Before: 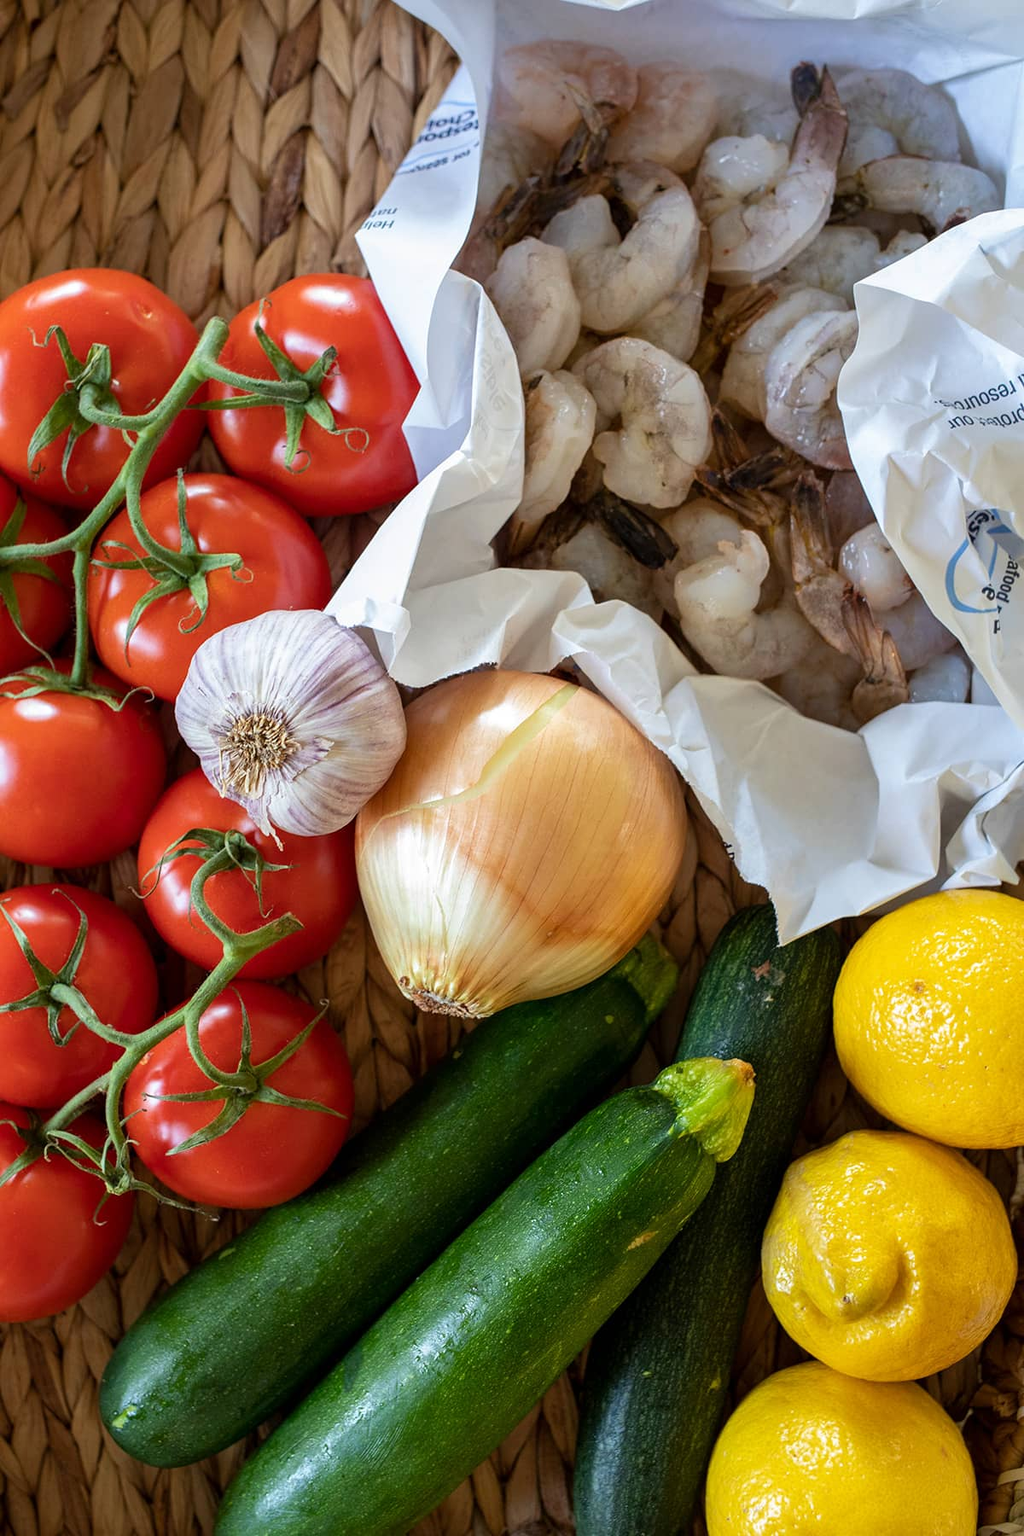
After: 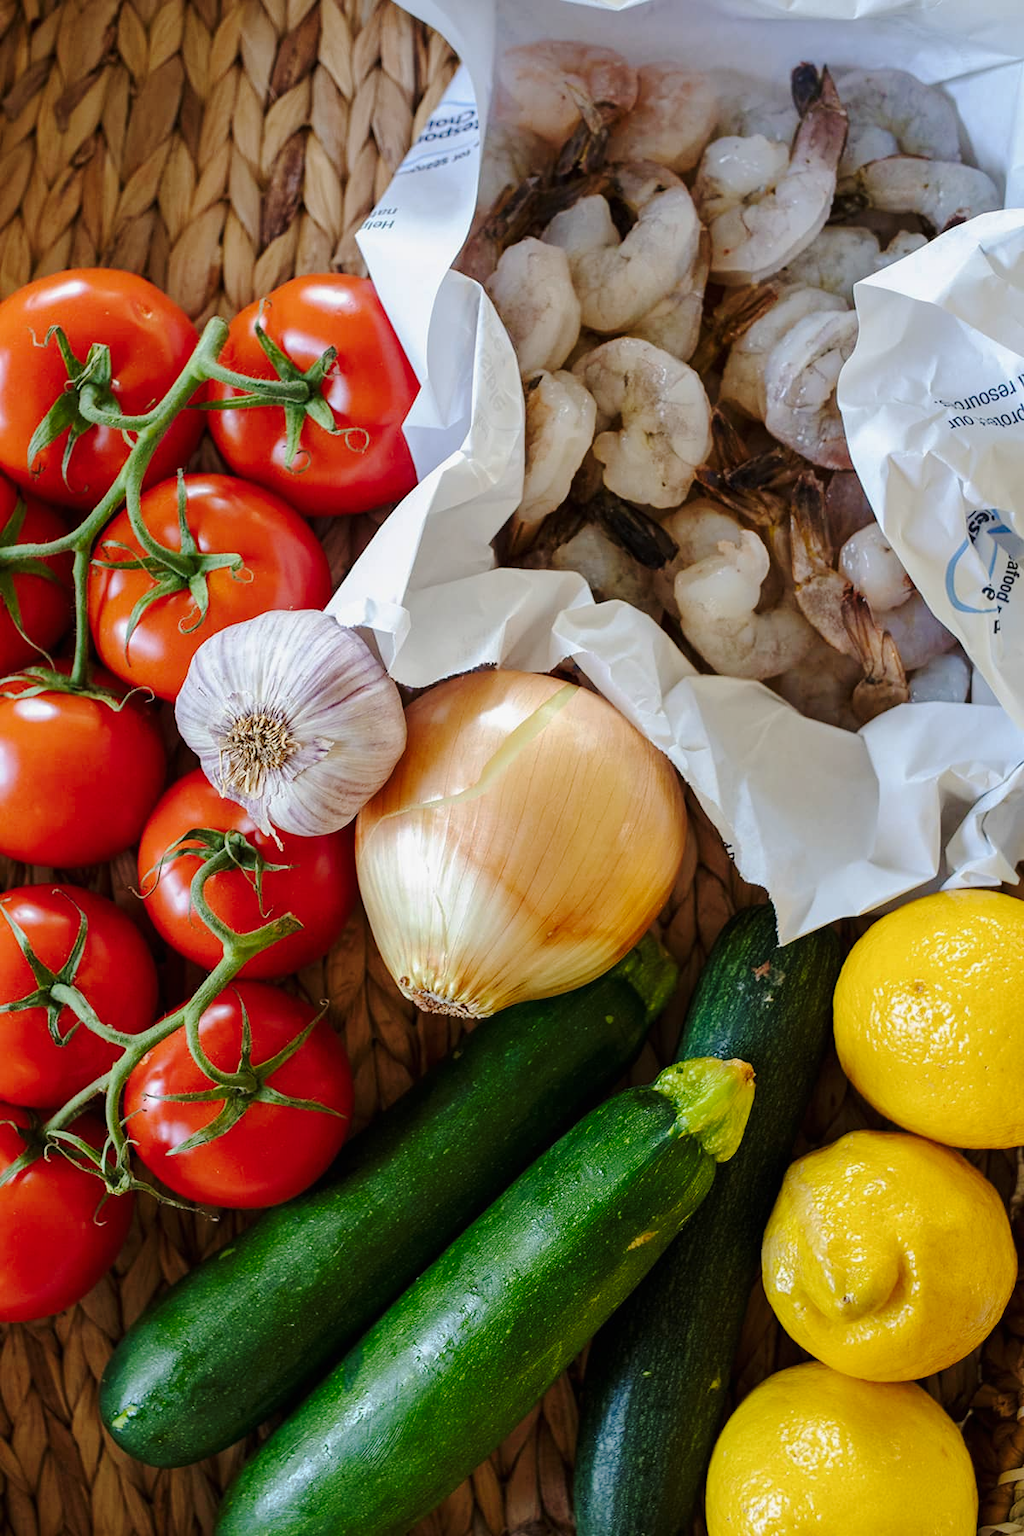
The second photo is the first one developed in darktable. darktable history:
tone curve: curves: ch0 [(0, 0.003) (0.211, 0.174) (0.482, 0.519) (0.843, 0.821) (0.992, 0.971)]; ch1 [(0, 0) (0.276, 0.206) (0.393, 0.364) (0.482, 0.477) (0.506, 0.5) (0.523, 0.523) (0.572, 0.592) (0.635, 0.665) (0.695, 0.759) (1, 1)]; ch2 [(0, 0) (0.438, 0.456) (0.498, 0.497) (0.536, 0.527) (0.562, 0.584) (0.619, 0.602) (0.698, 0.698) (1, 1)], preserve colors none
